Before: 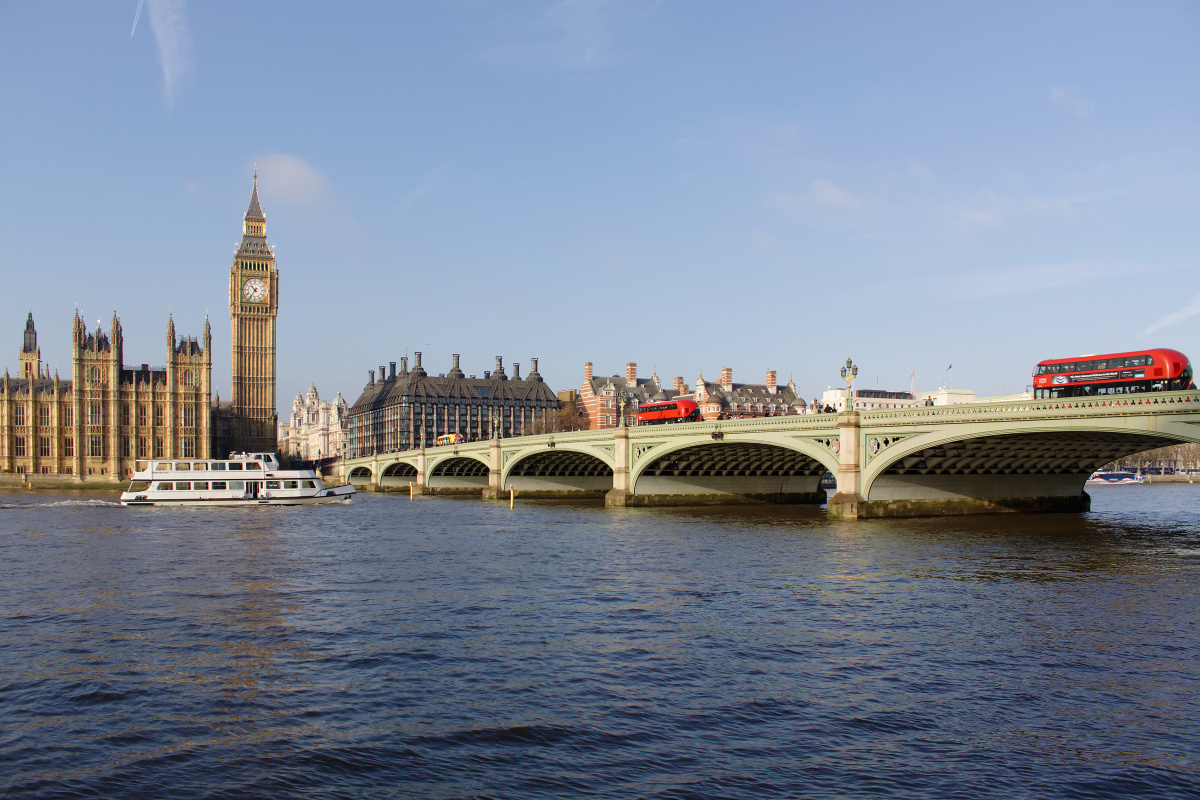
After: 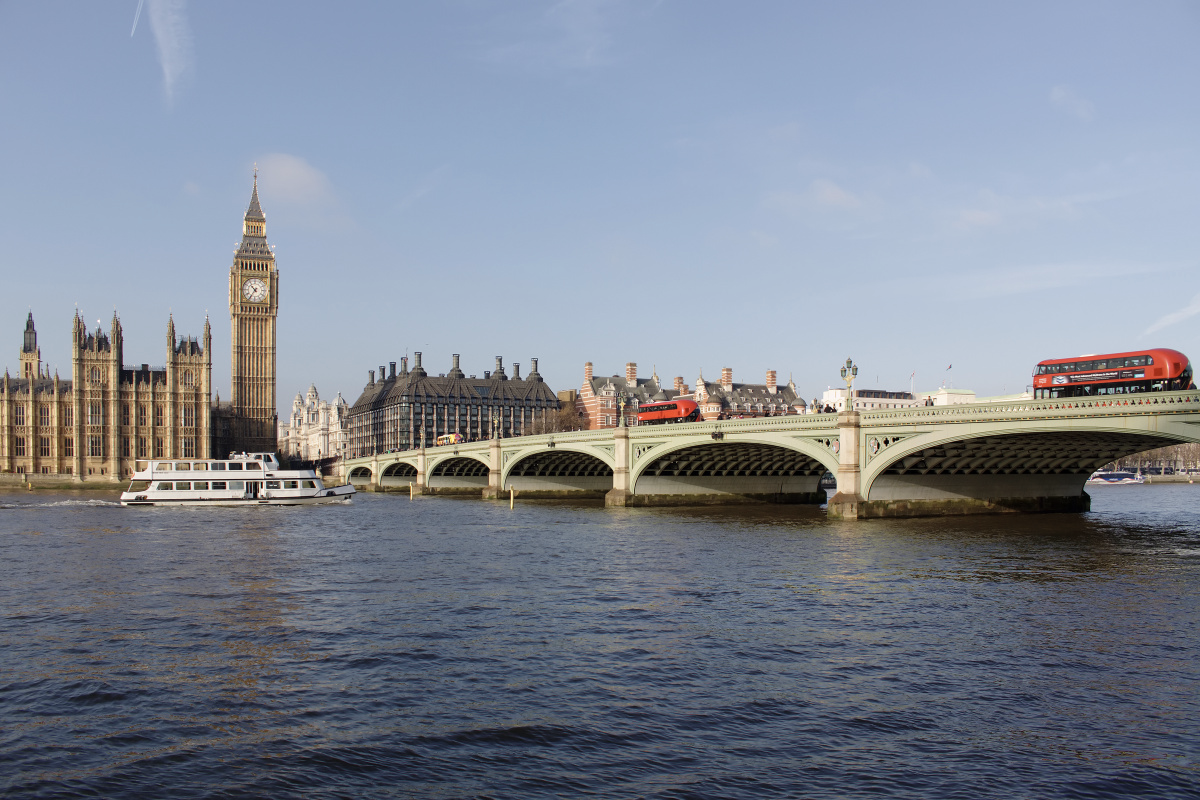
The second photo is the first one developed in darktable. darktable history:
exposure: compensate highlight preservation false
color correction: highlights b* -0.049, saturation 0.777
